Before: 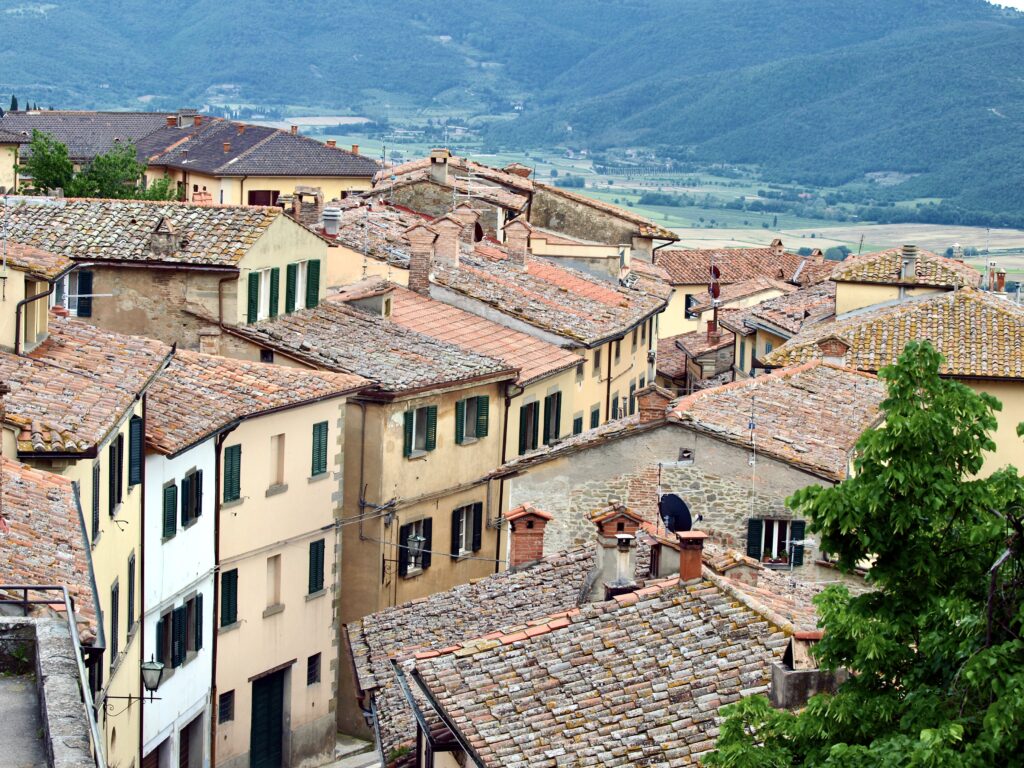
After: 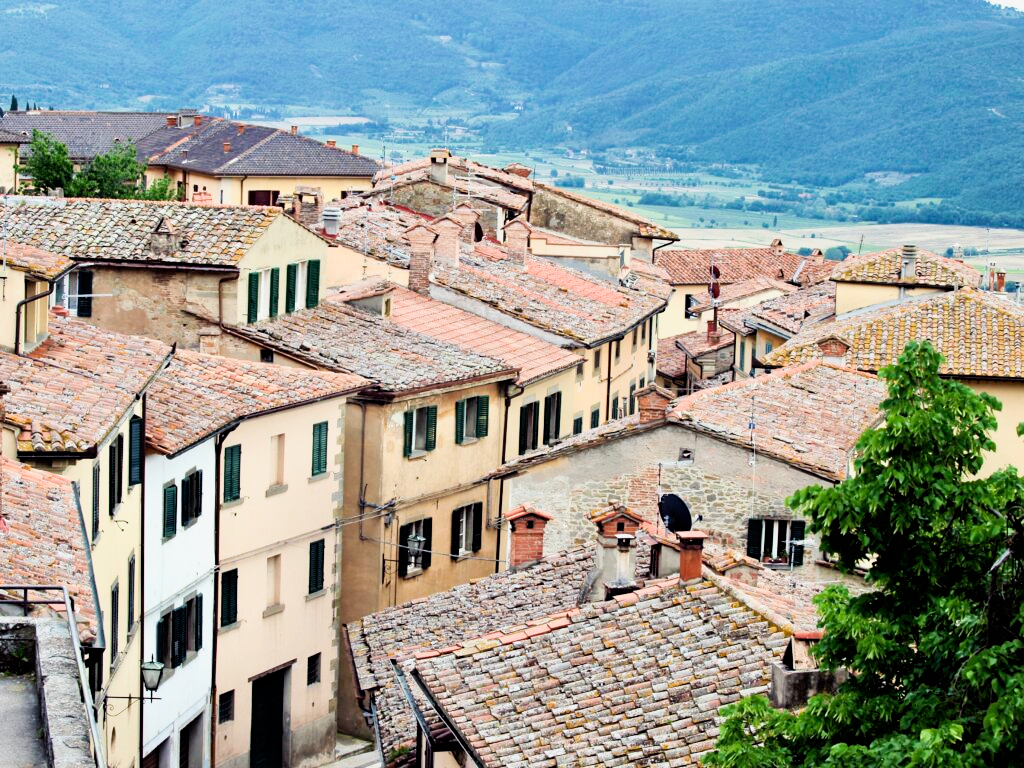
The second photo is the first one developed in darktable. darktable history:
exposure: black level correction 0, exposure 0.499 EV, compensate highlight preservation false
filmic rgb: black relative exposure -5.05 EV, white relative exposure 3.56 EV, threshold 2.98 EV, hardness 3.18, contrast 1.188, highlights saturation mix -31.14%, enable highlight reconstruction true
